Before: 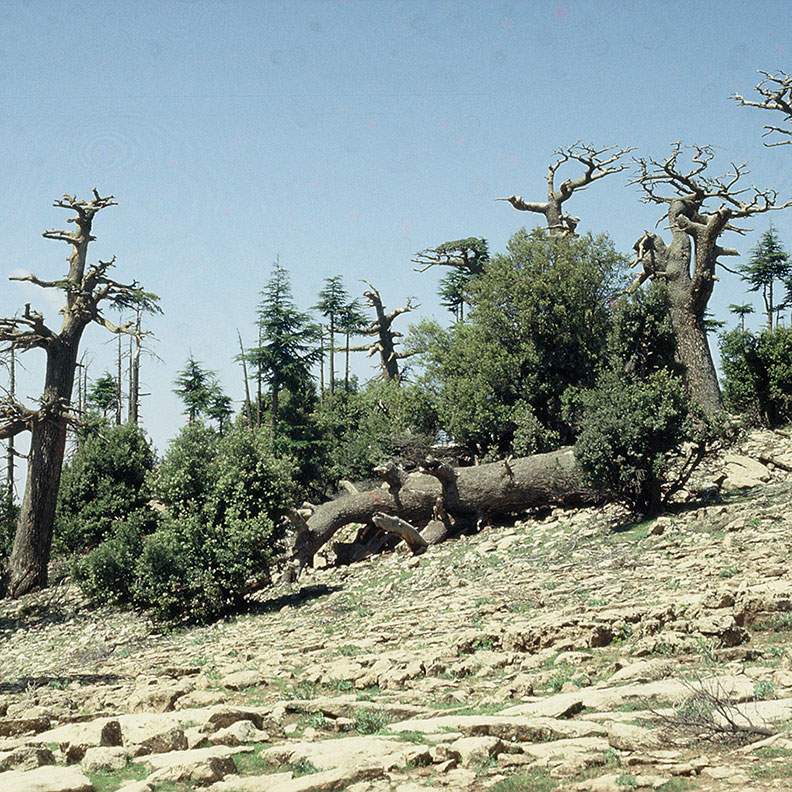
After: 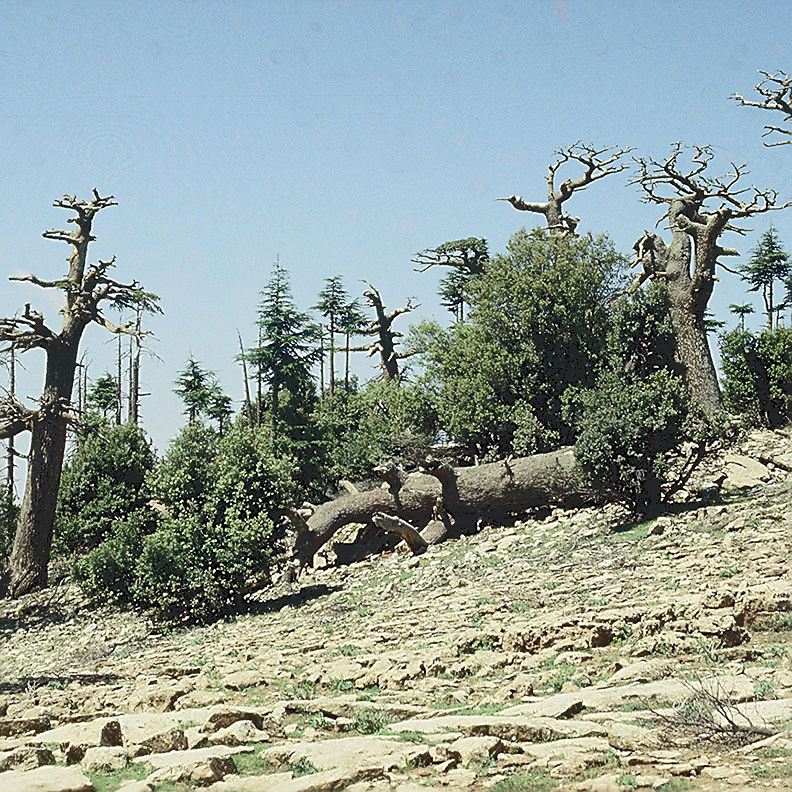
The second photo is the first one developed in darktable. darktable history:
tone curve: curves: ch0 [(0, 0) (0.003, 0.132) (0.011, 0.136) (0.025, 0.14) (0.044, 0.147) (0.069, 0.149) (0.1, 0.156) (0.136, 0.163) (0.177, 0.177) (0.224, 0.2) (0.277, 0.251) (0.335, 0.311) (0.399, 0.387) (0.468, 0.487) (0.543, 0.585) (0.623, 0.675) (0.709, 0.742) (0.801, 0.81) (0.898, 0.867) (1, 1)], color space Lab, independent channels, preserve colors none
sharpen: on, module defaults
